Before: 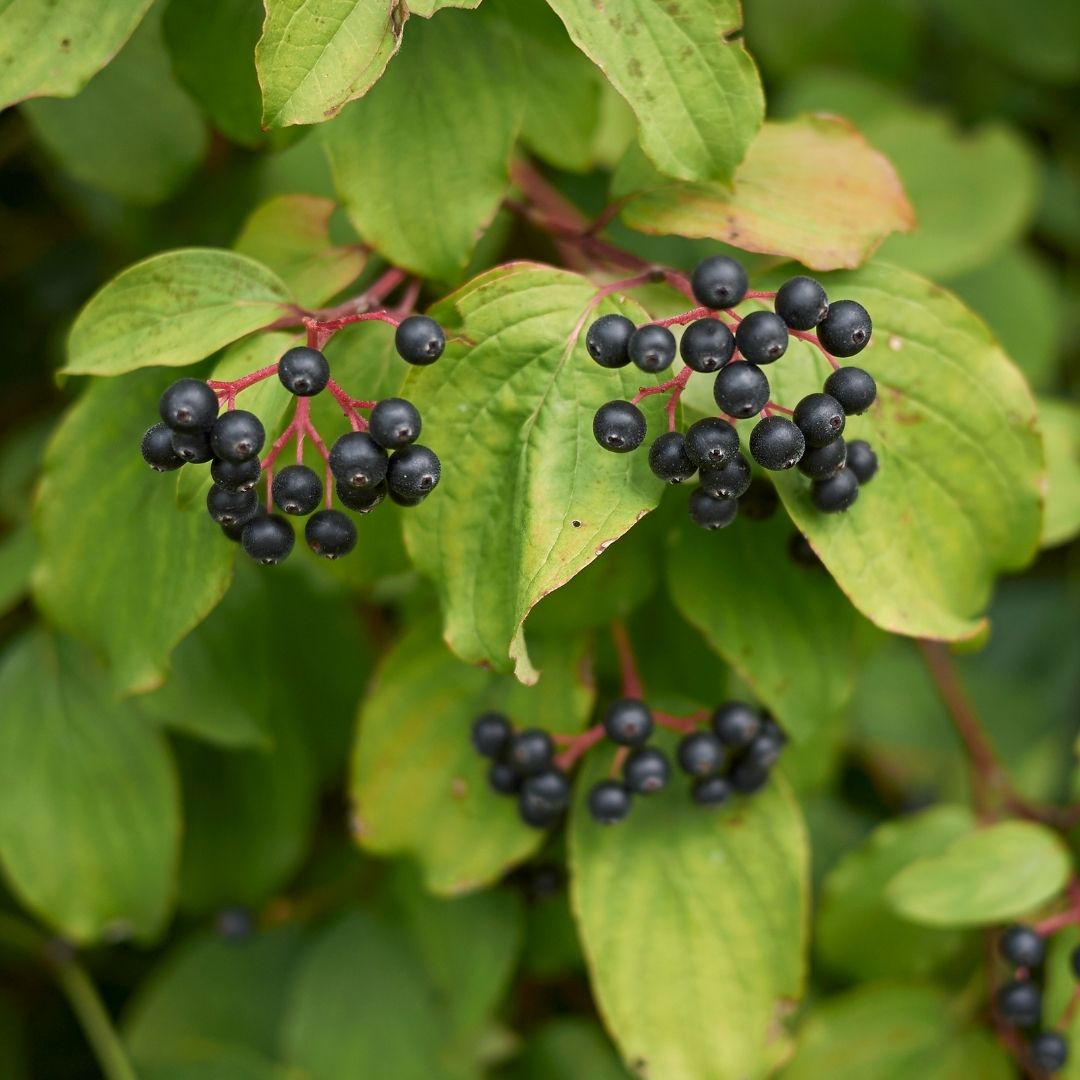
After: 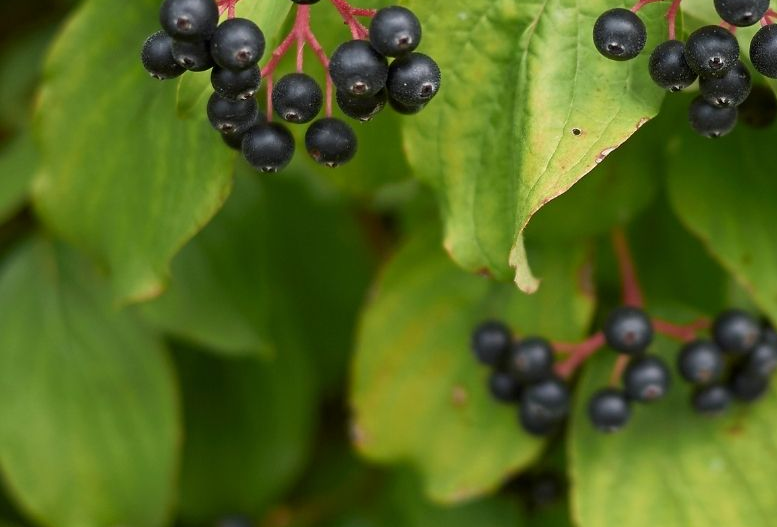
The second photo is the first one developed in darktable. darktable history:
crop: top 36.349%, right 28.023%, bottom 14.85%
